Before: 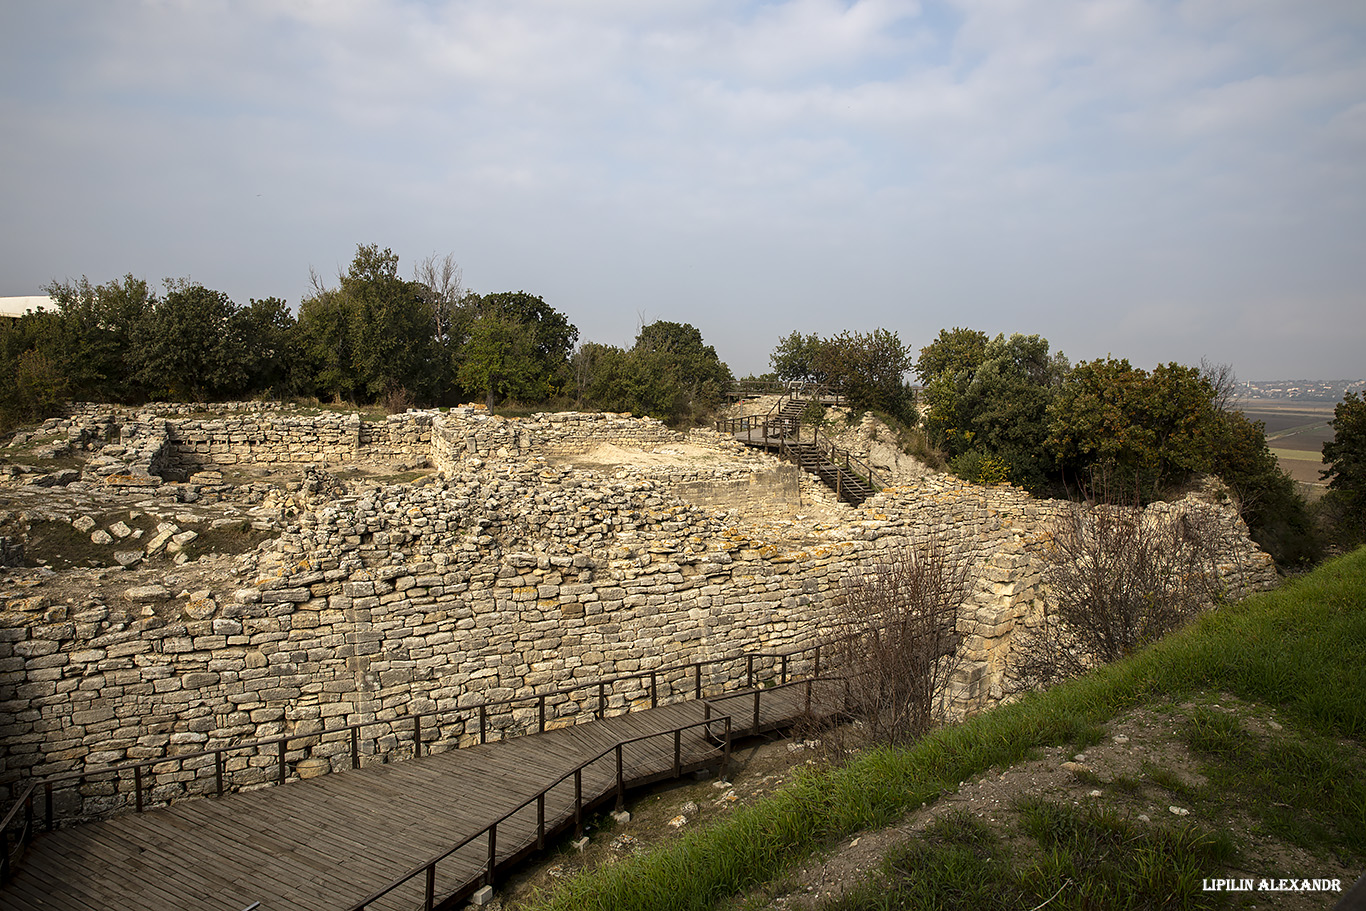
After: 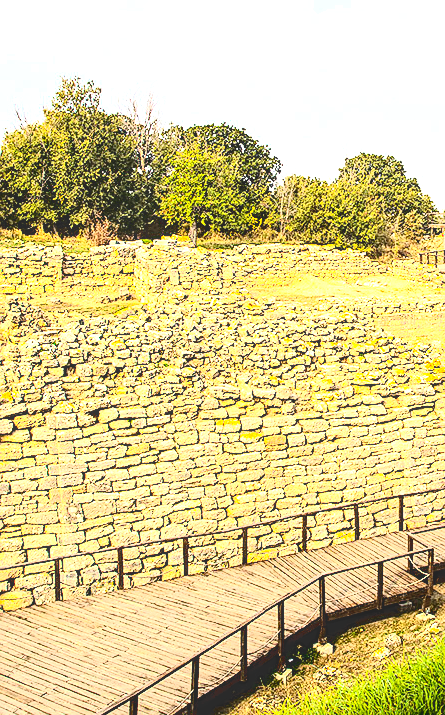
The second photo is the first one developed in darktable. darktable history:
color balance rgb: global offset › luminance 0.24%, perceptual saturation grading › global saturation 29.383%
exposure: black level correction 0, exposure 1.753 EV, compensate highlight preservation false
tone curve: curves: ch0 [(0, 0) (0.003, 0.037) (0.011, 0.061) (0.025, 0.104) (0.044, 0.145) (0.069, 0.145) (0.1, 0.127) (0.136, 0.175) (0.177, 0.207) (0.224, 0.252) (0.277, 0.341) (0.335, 0.446) (0.399, 0.554) (0.468, 0.658) (0.543, 0.757) (0.623, 0.843) (0.709, 0.919) (0.801, 0.958) (0.898, 0.975) (1, 1)], color space Lab, independent channels, preserve colors none
sharpen: on, module defaults
tone equalizer: -8 EV -0.413 EV, -7 EV -0.365 EV, -6 EV -0.352 EV, -5 EV -0.247 EV, -3 EV 0.235 EV, -2 EV 0.311 EV, -1 EV 0.408 EV, +0 EV 0.43 EV
contrast brightness saturation: contrast -0.023, brightness -0.01, saturation 0.027
crop and rotate: left 21.748%, top 18.536%, right 45.624%, bottom 2.965%
local contrast: on, module defaults
